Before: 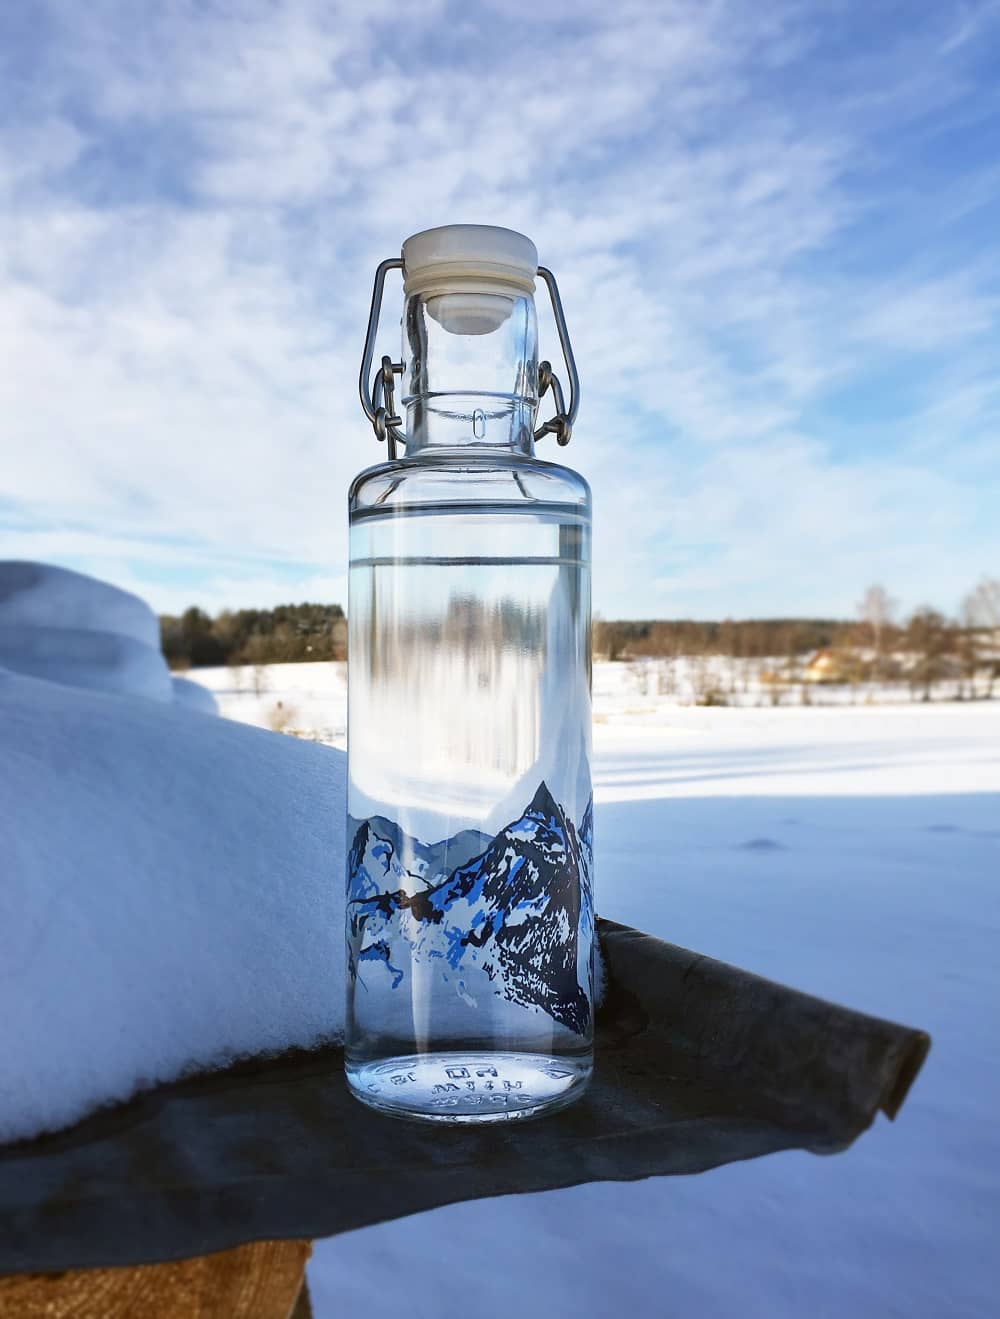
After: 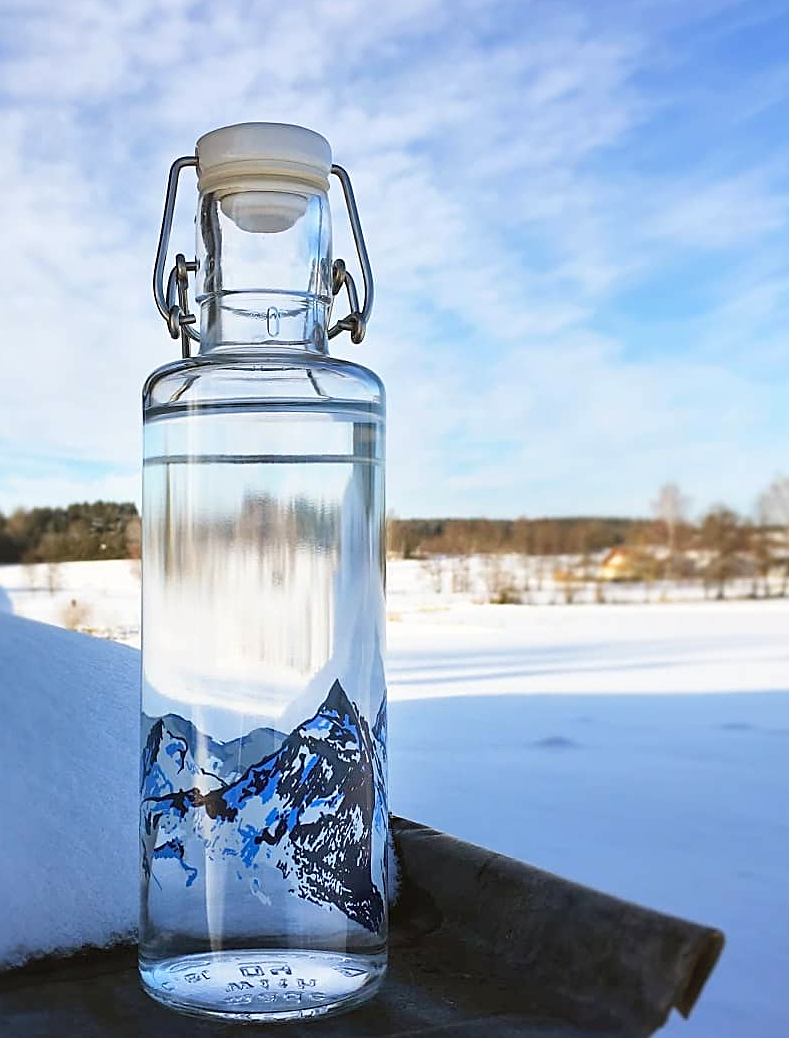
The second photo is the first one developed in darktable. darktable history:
contrast brightness saturation: contrast 0.026, brightness 0.065, saturation 0.134
sharpen: on, module defaults
crop and rotate: left 20.62%, top 7.777%, right 0.477%, bottom 13.456%
